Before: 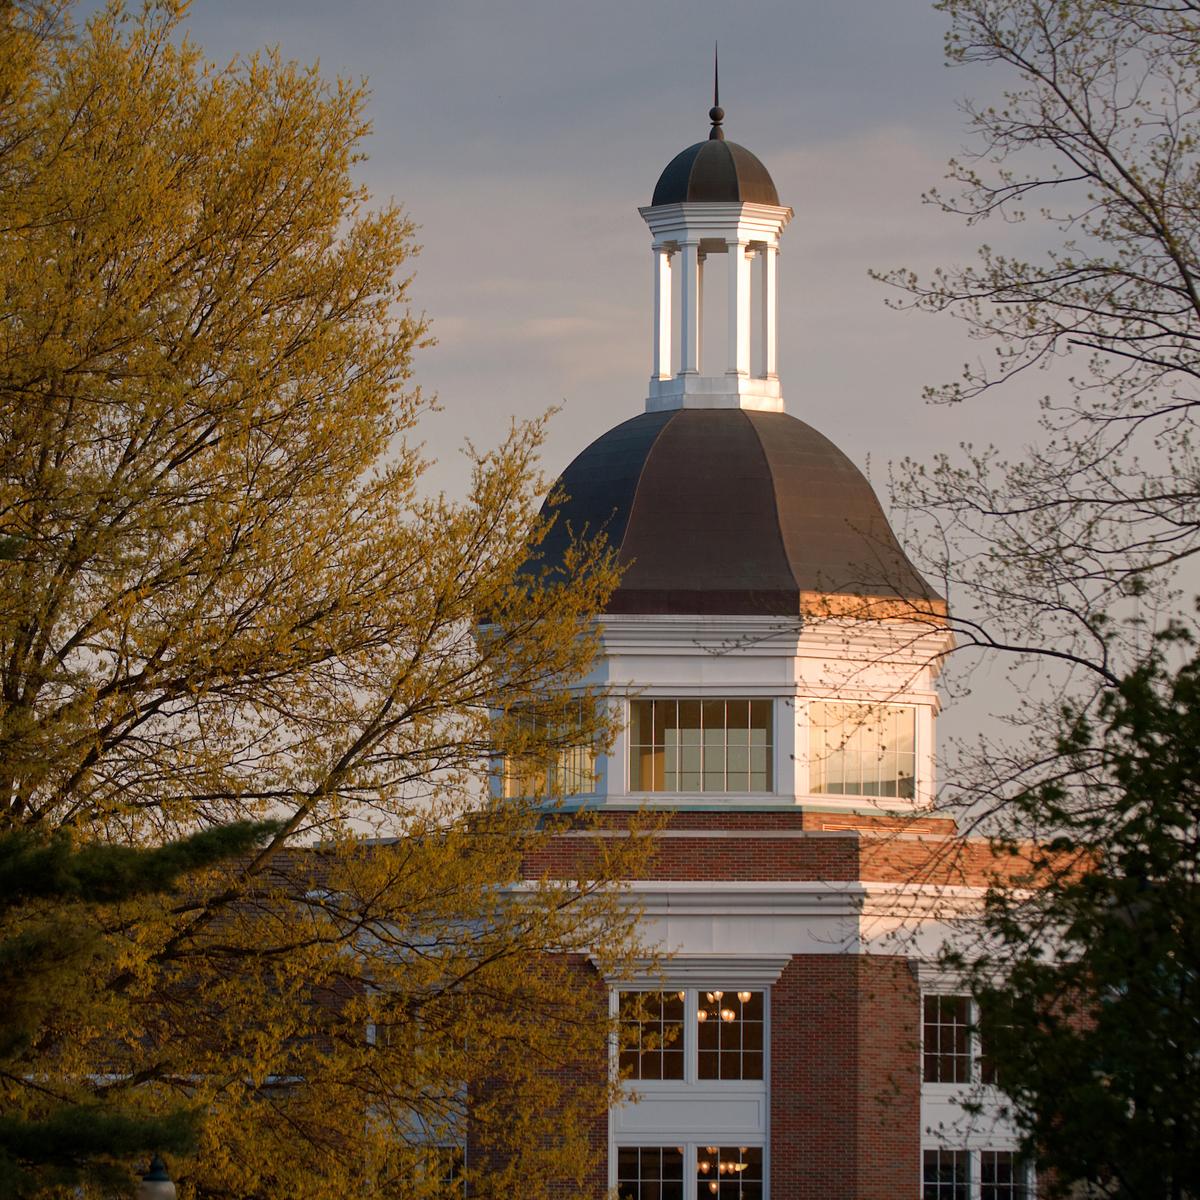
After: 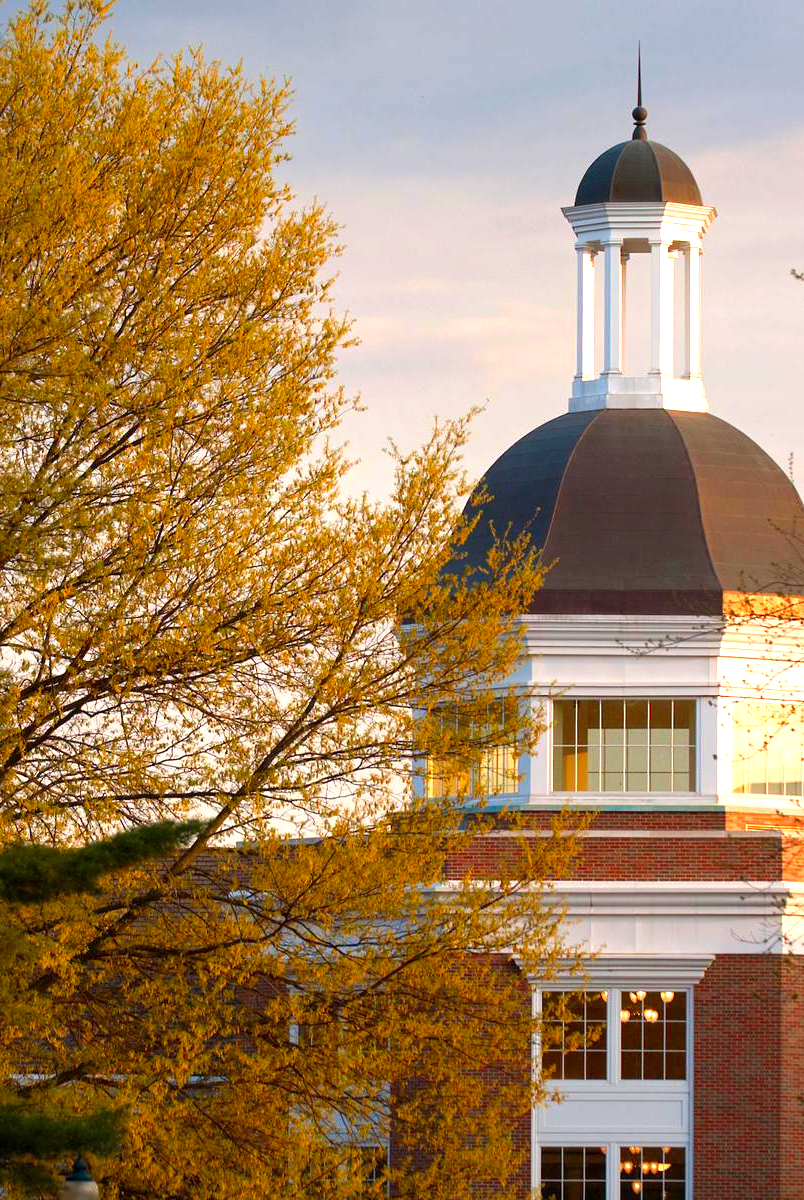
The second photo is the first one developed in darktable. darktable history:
contrast brightness saturation: brightness -0.025, saturation 0.345
exposure: exposure 1.161 EV, compensate highlight preservation false
crop and rotate: left 6.437%, right 26.51%
